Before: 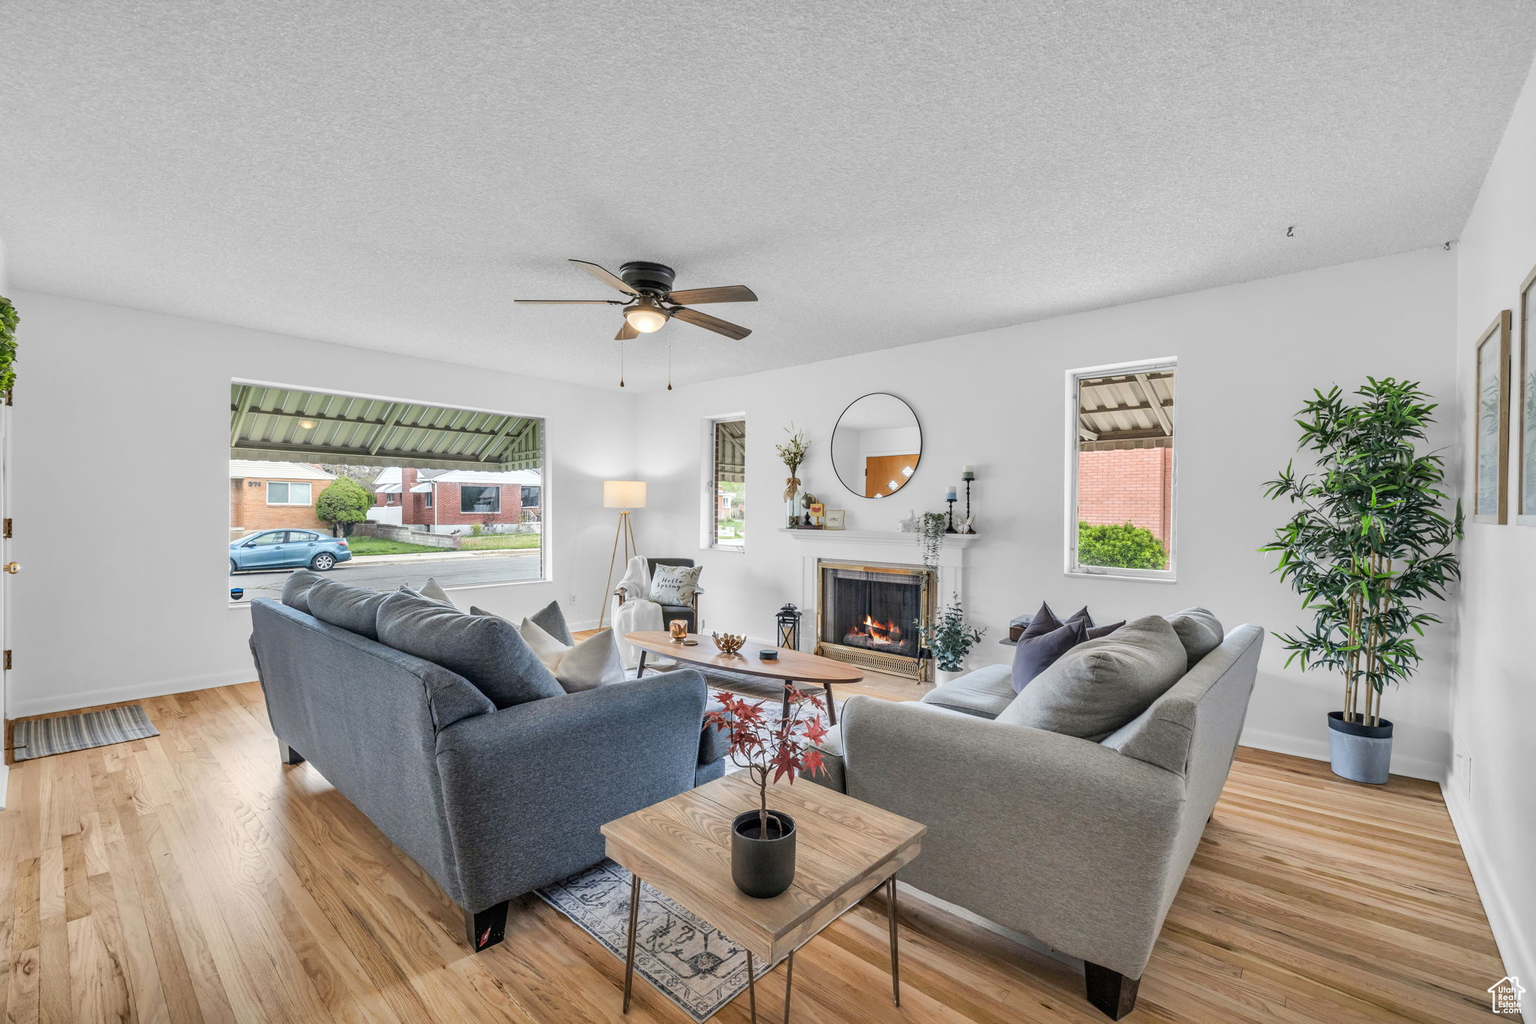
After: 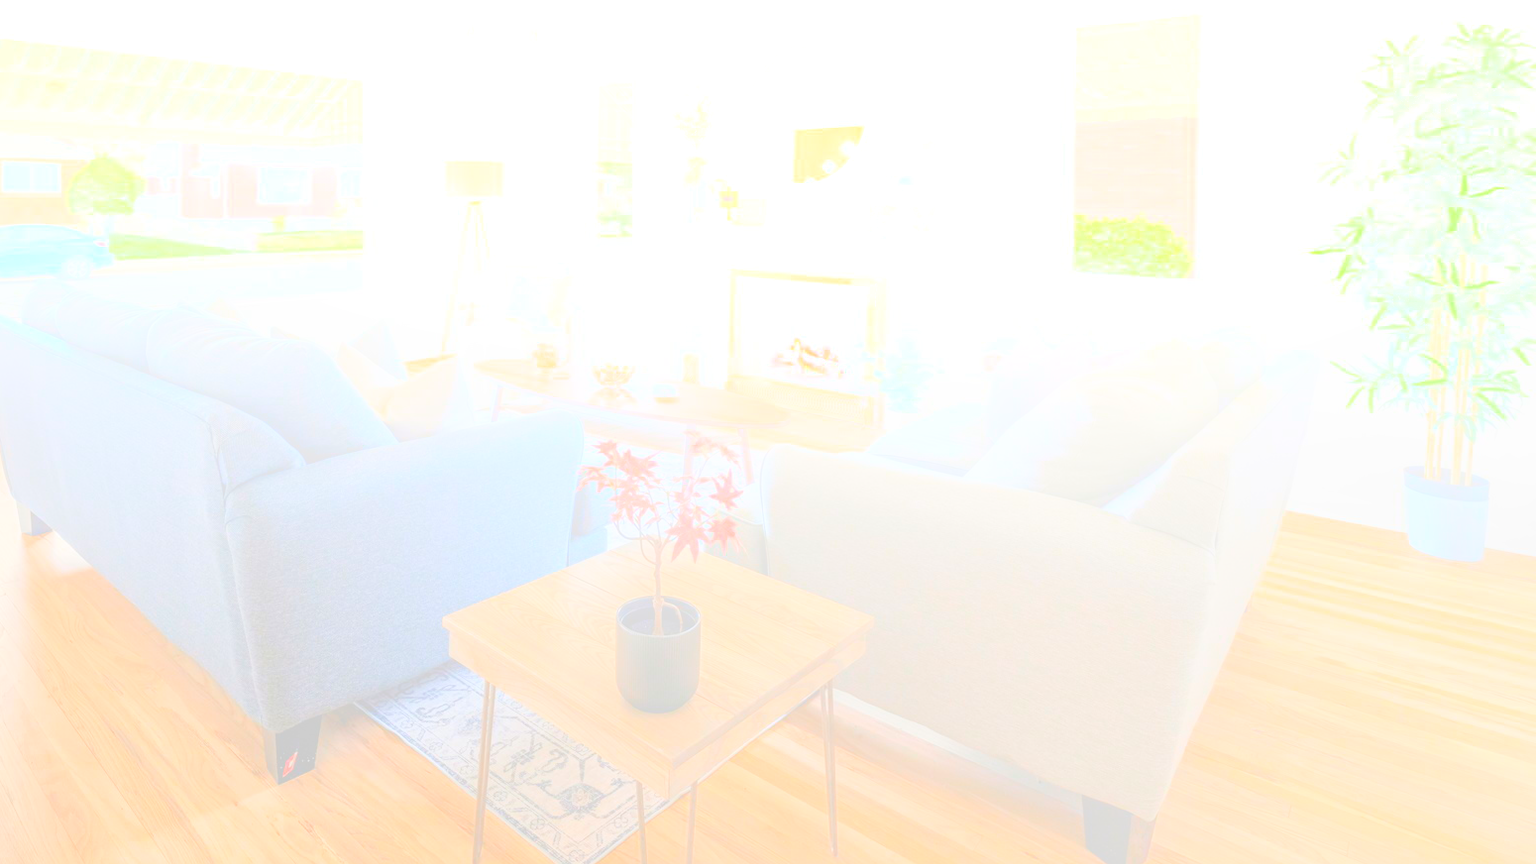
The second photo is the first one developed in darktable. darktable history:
crop and rotate: left 17.299%, top 35.115%, right 7.015%, bottom 1.024%
bloom: size 70%, threshold 25%, strength 70%
